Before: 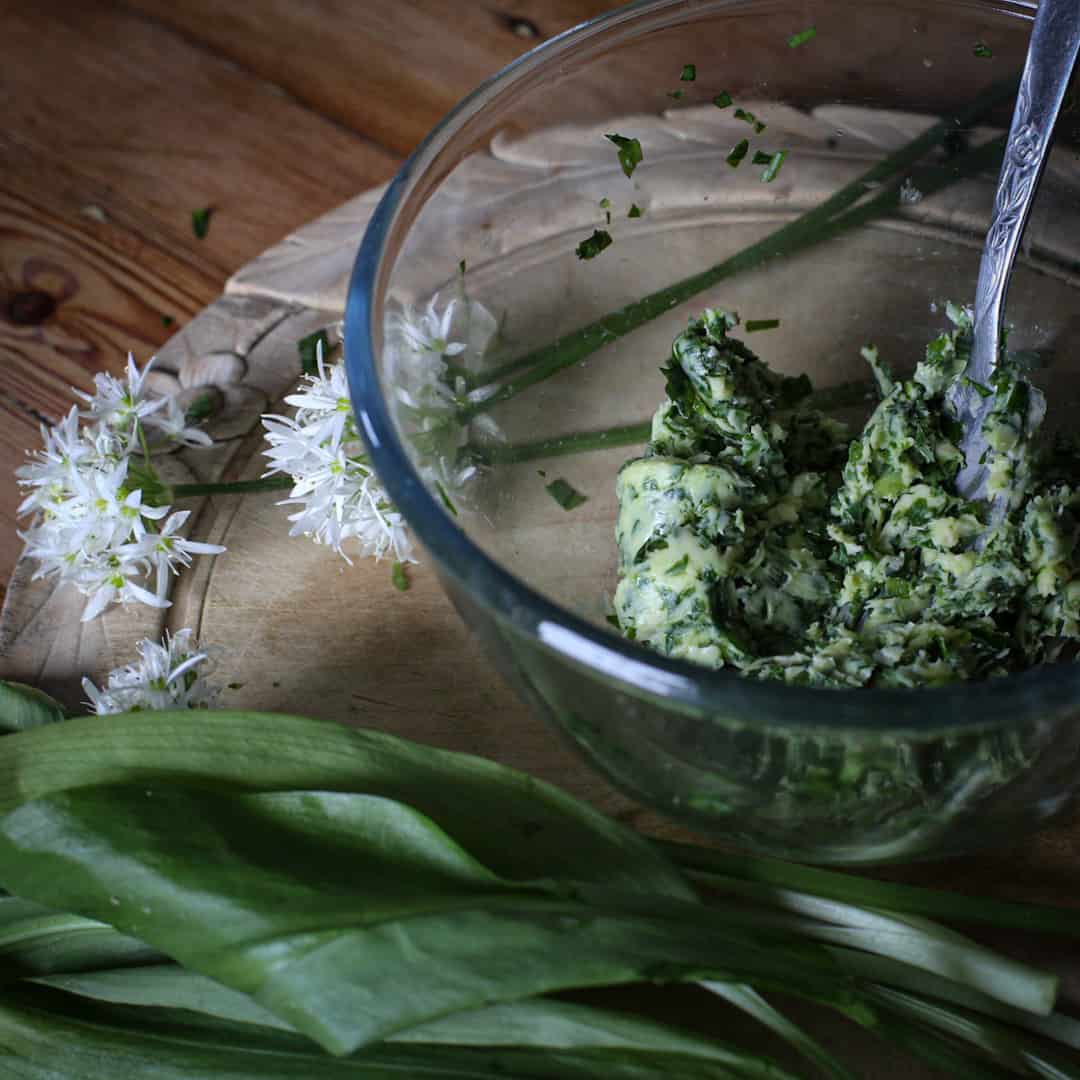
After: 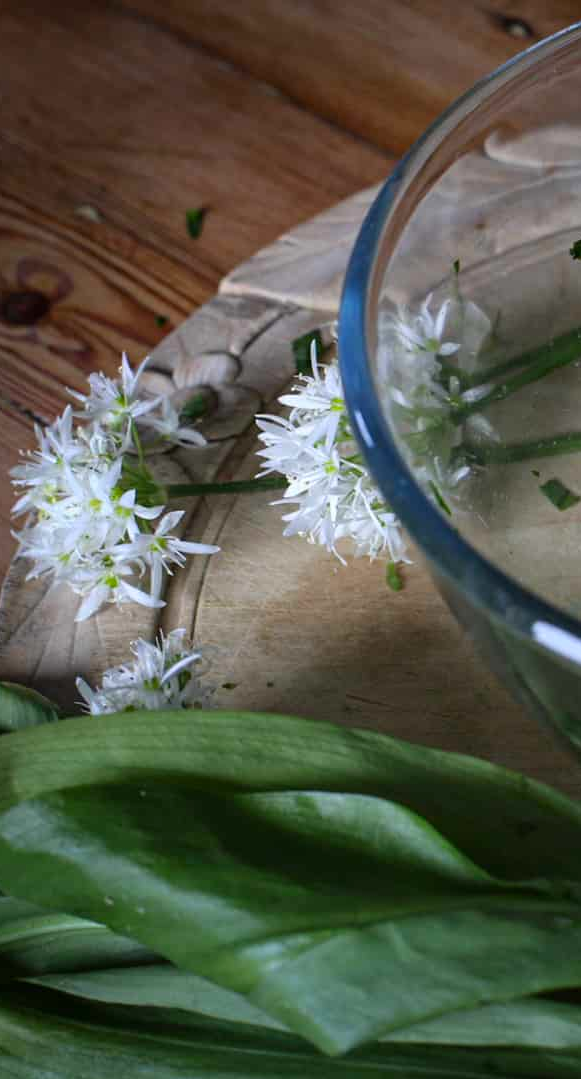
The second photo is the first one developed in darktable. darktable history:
contrast brightness saturation: saturation 0.13
crop: left 0.587%, right 45.588%, bottom 0.086%
